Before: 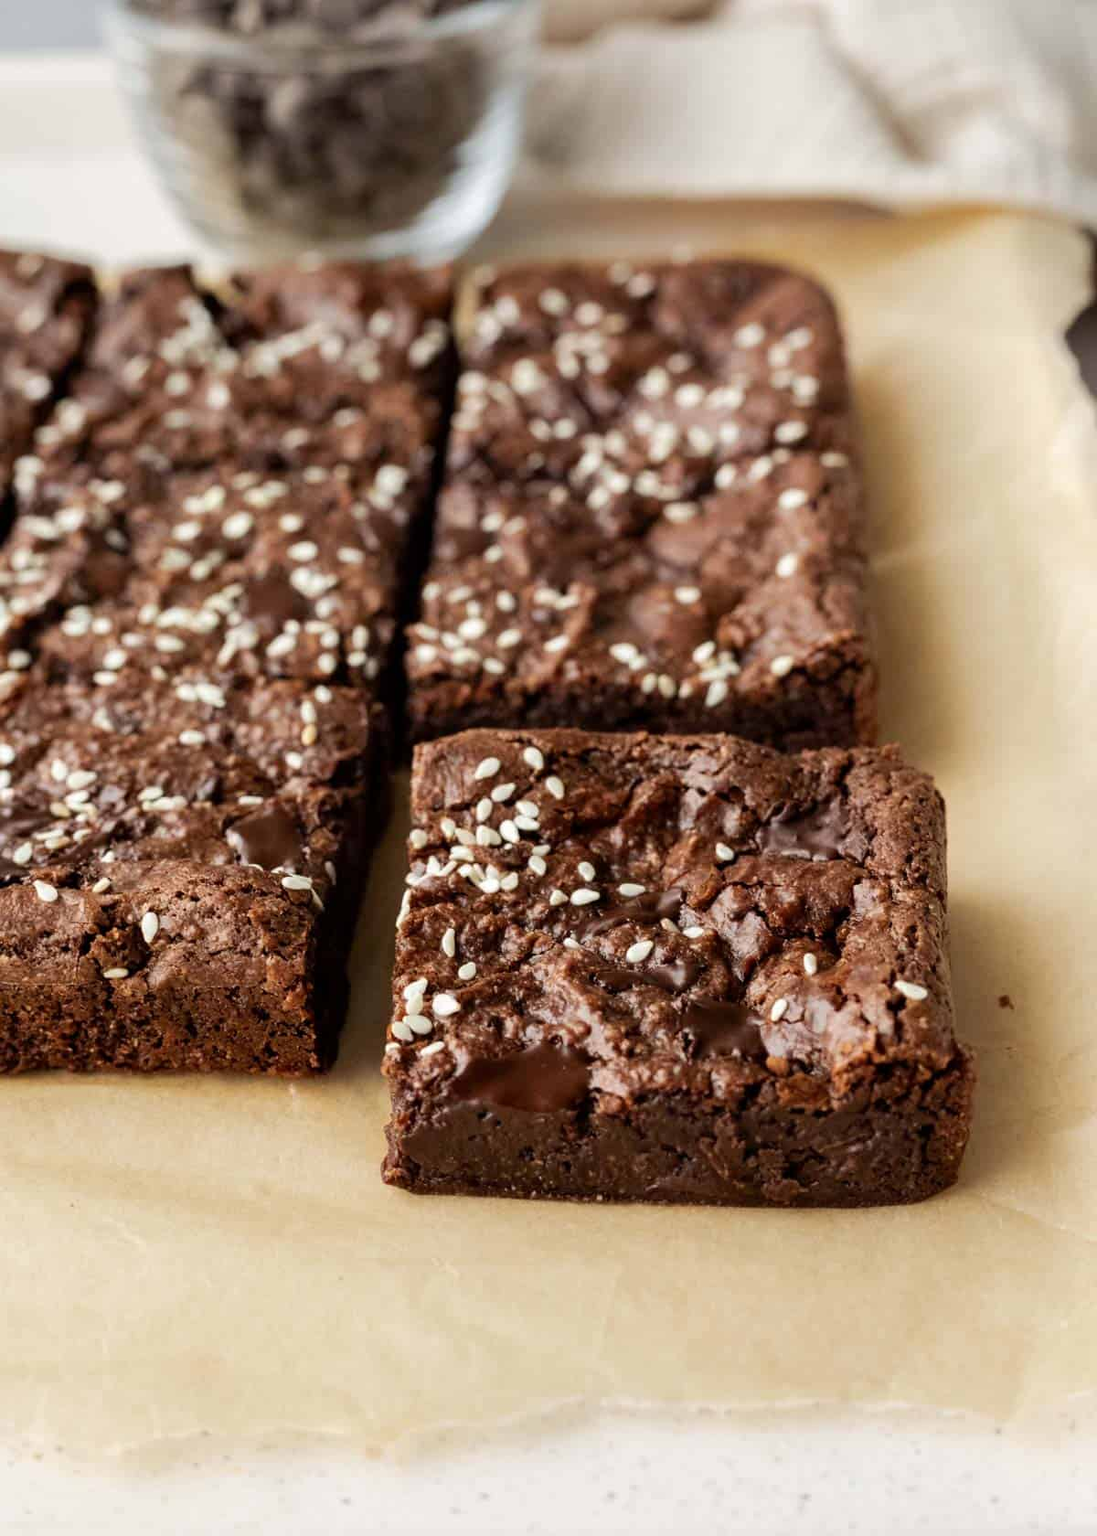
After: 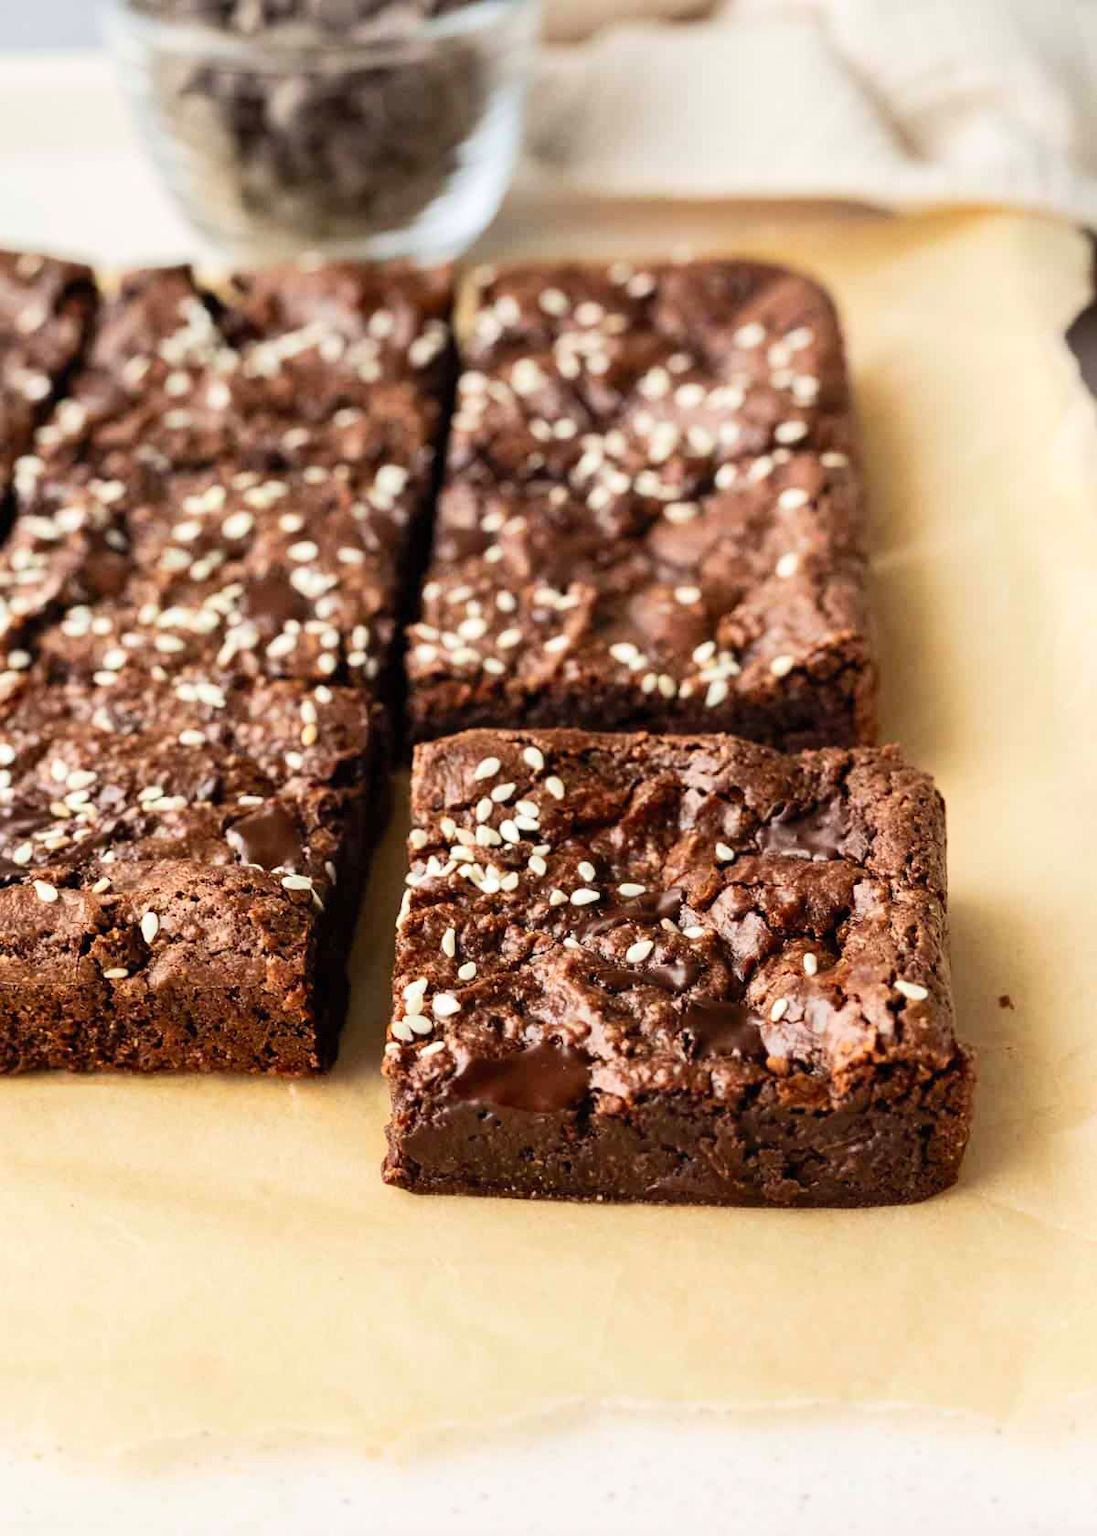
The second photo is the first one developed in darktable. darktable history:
contrast brightness saturation: contrast 0.197, brightness 0.156, saturation 0.222
